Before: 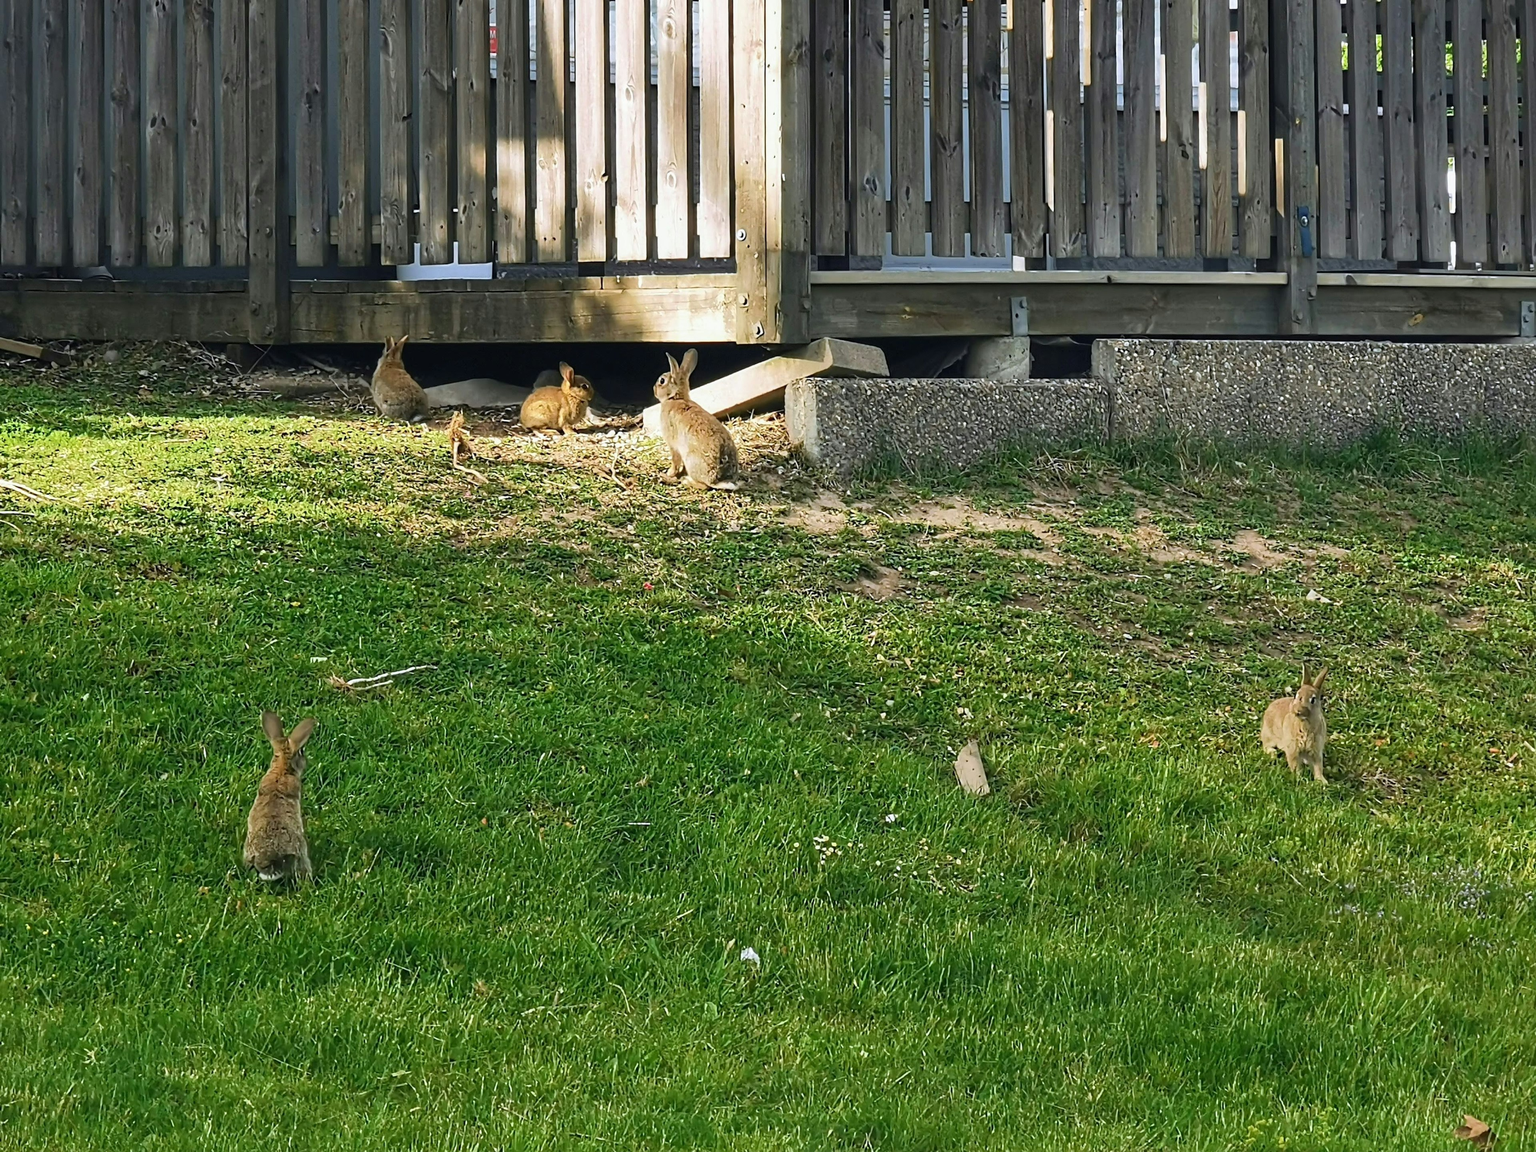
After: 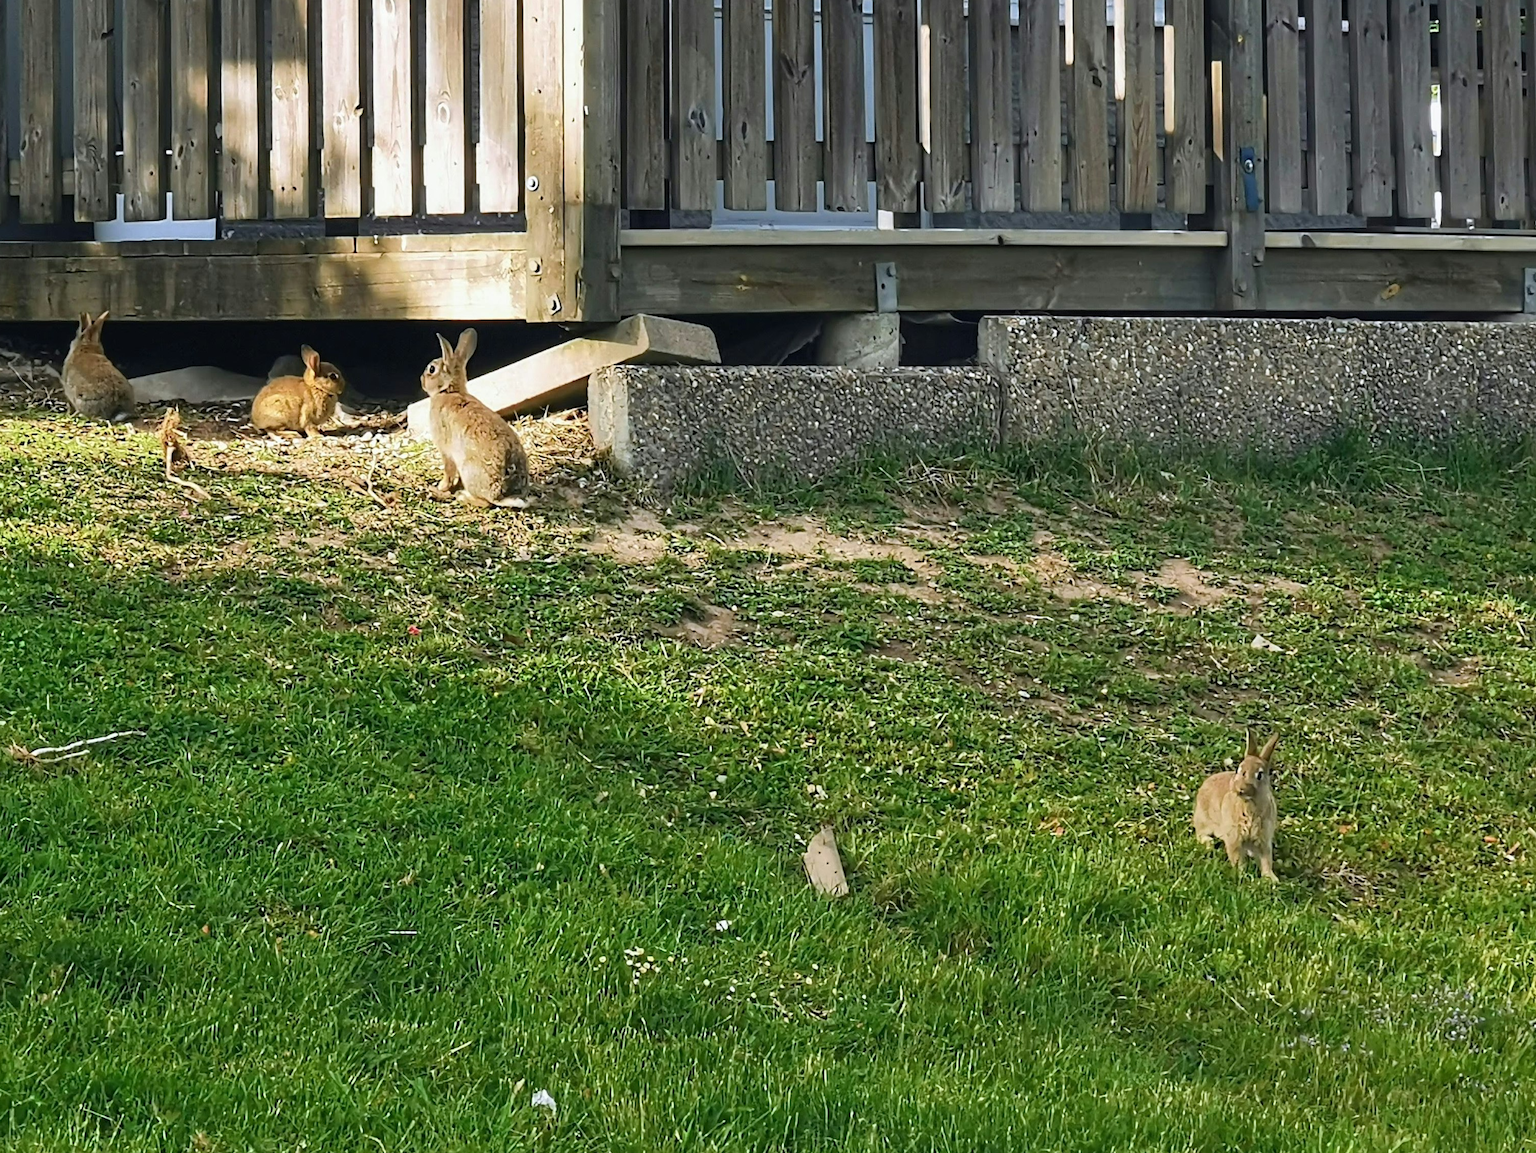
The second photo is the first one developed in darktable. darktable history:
crop and rotate: left 21.029%, top 7.915%, right 0.344%, bottom 13.355%
